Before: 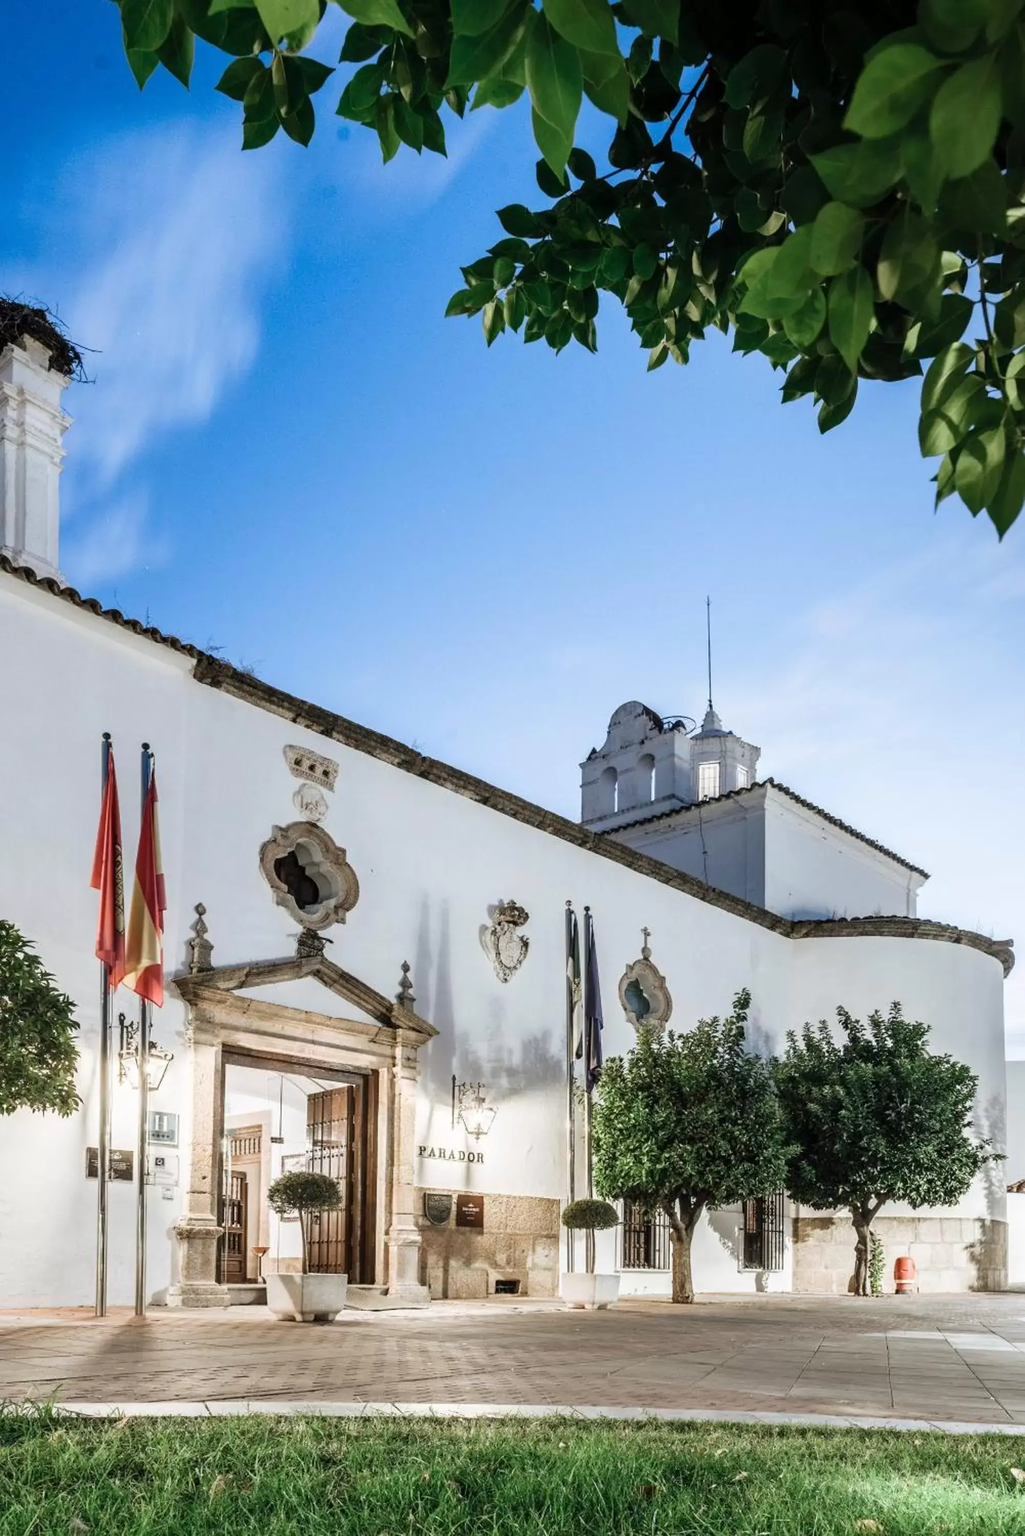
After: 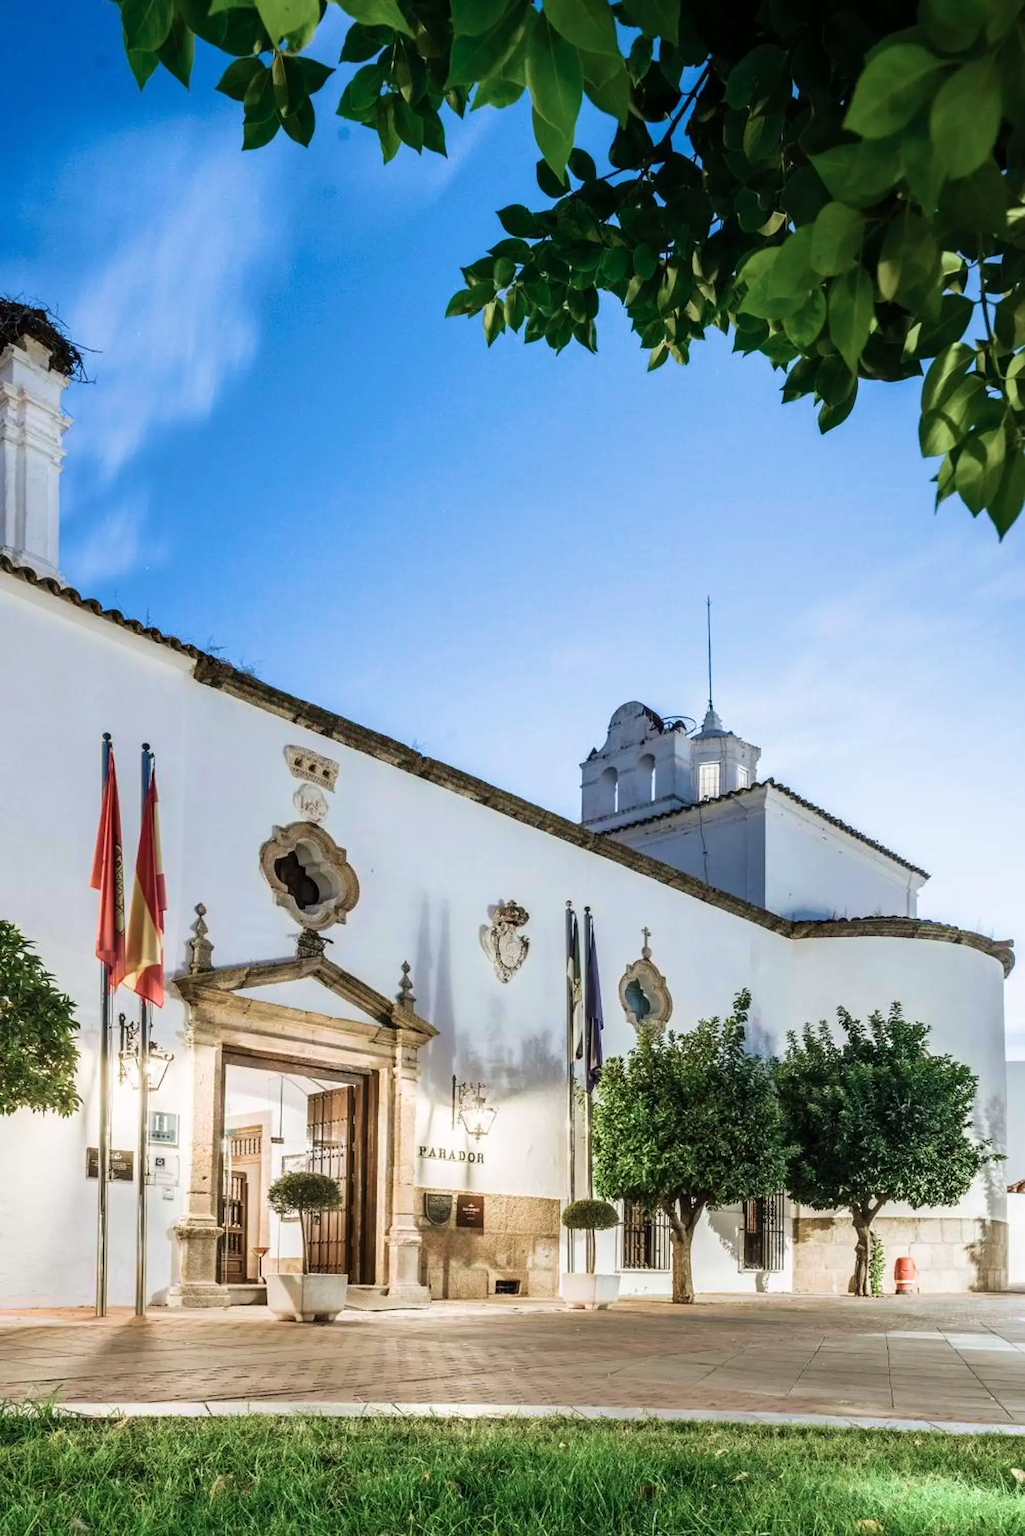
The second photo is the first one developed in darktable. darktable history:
exposure: compensate highlight preservation false
velvia: strength 45.52%
